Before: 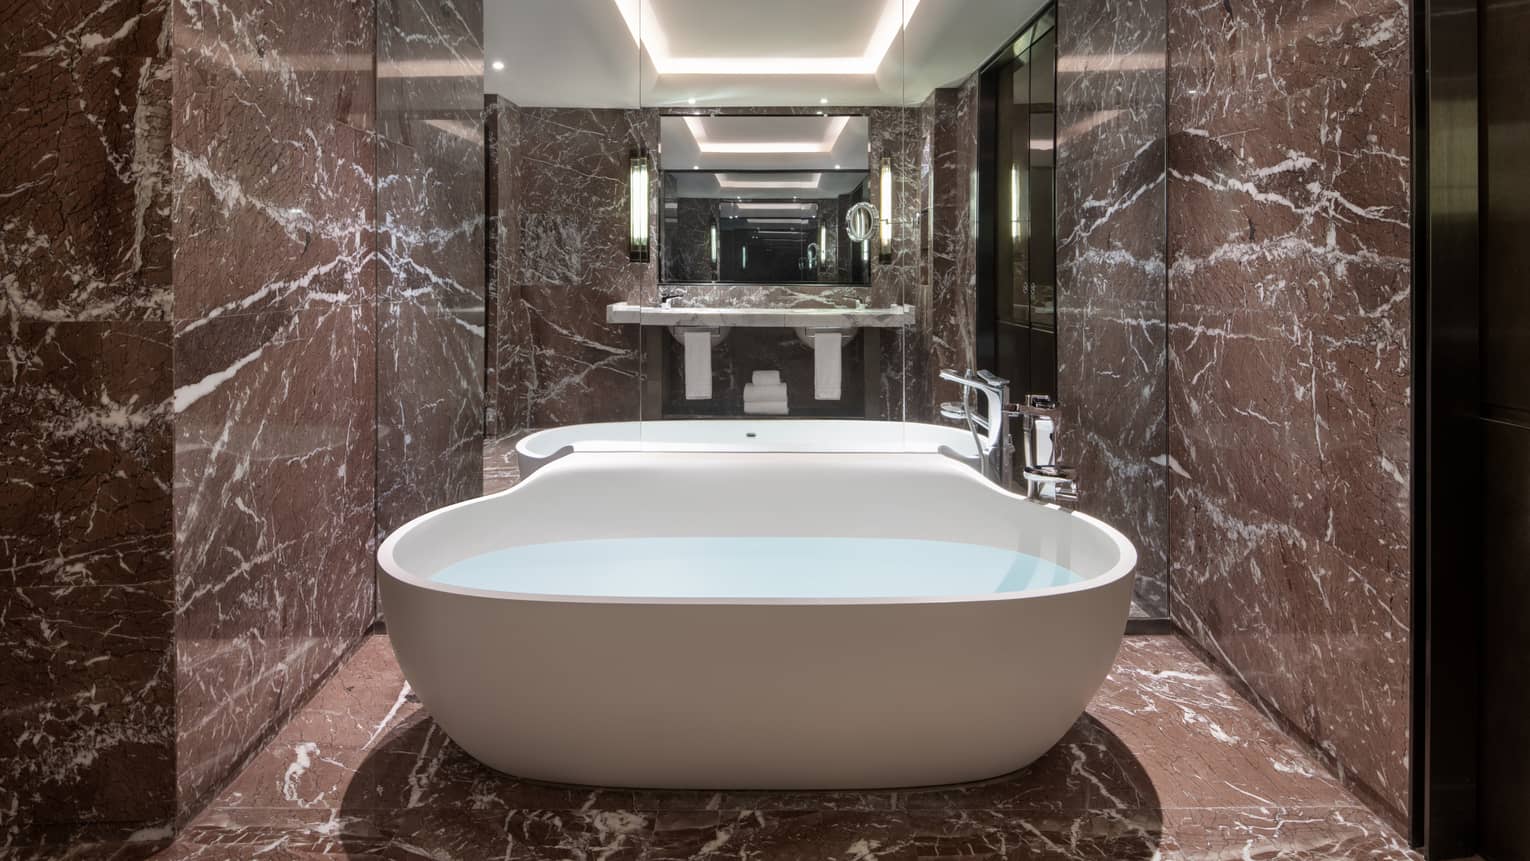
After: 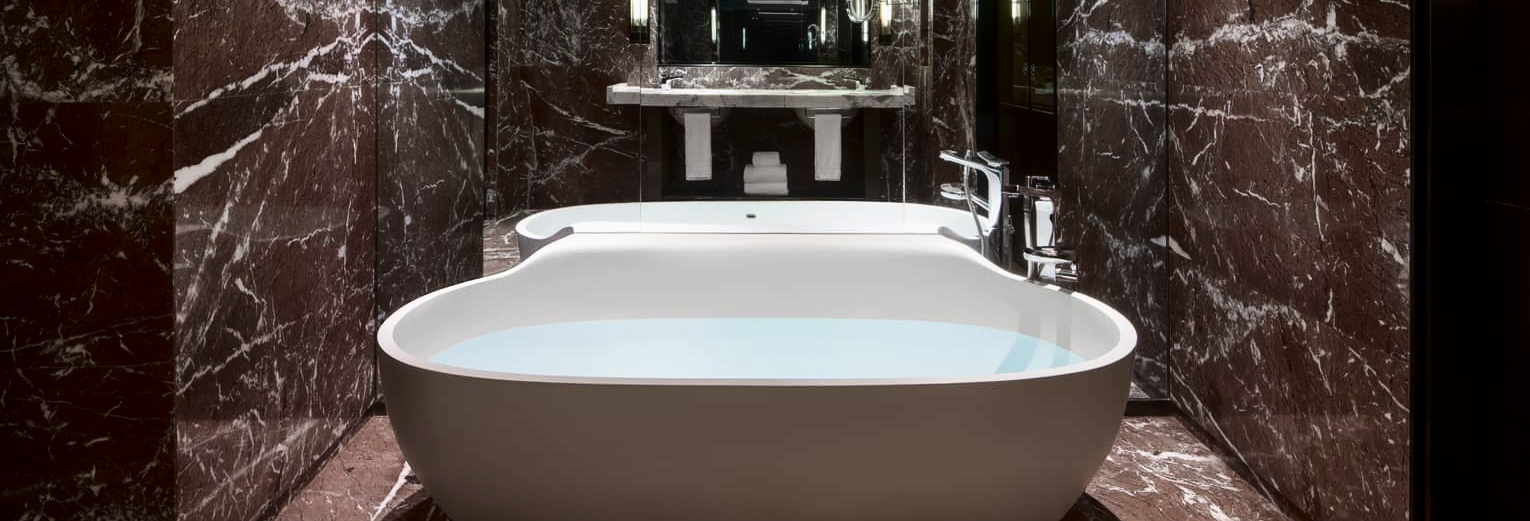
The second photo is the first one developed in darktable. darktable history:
crop and rotate: top 25.456%, bottom 14.001%
contrast brightness saturation: contrast 0.239, brightness -0.239, saturation 0.144
haze removal: strength -0.102, adaptive false
color zones: curves: ch1 [(0, 0.469) (0.001, 0.469) (0.12, 0.446) (0.248, 0.469) (0.5, 0.5) (0.748, 0.5) (0.999, 0.469) (1, 0.469)]
exposure: exposure -0.043 EV, compensate exposure bias true, compensate highlight preservation false
vignetting: brightness -0.483
